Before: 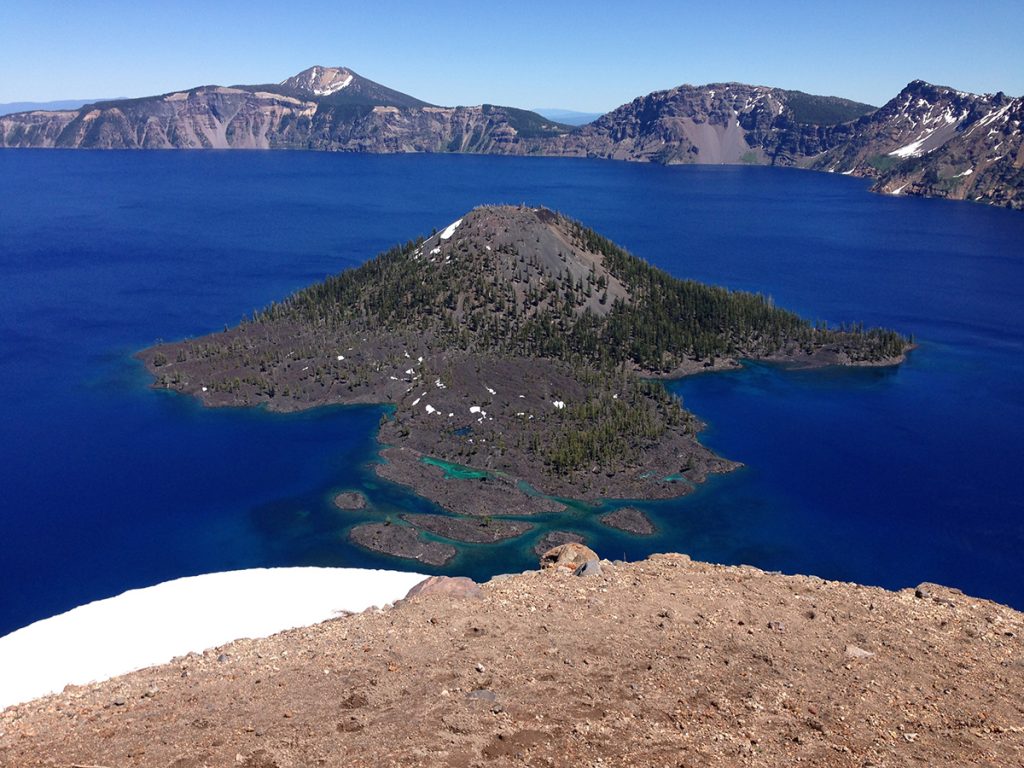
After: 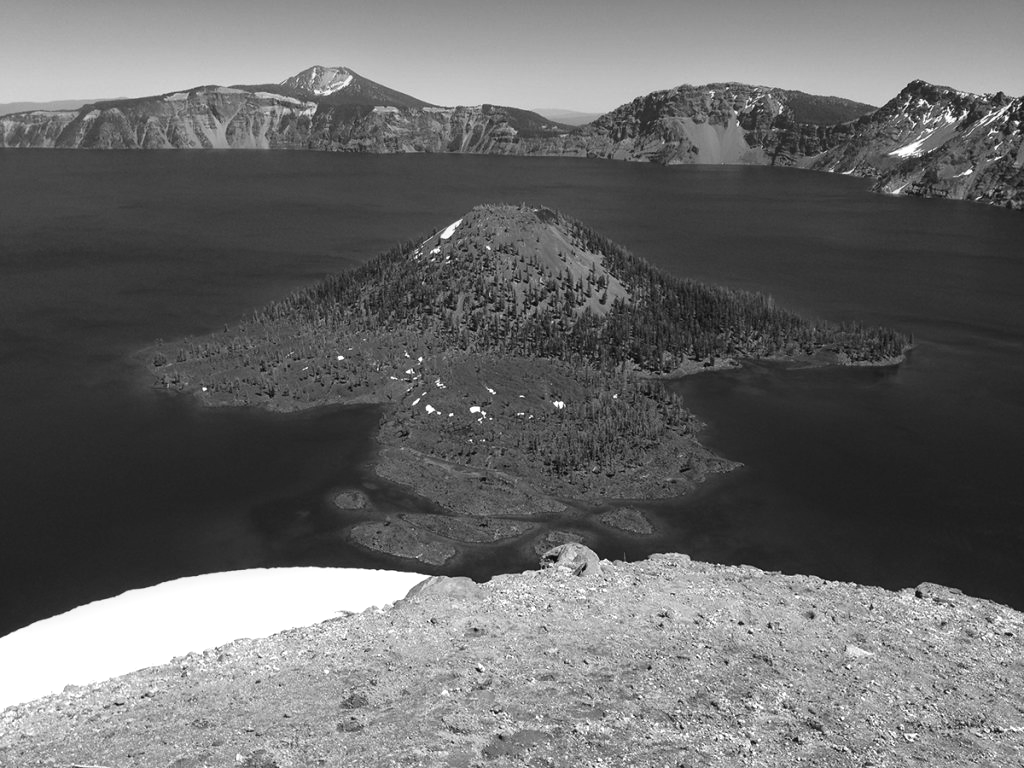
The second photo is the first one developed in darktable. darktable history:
monochrome: a 26.22, b 42.67, size 0.8
exposure: black level correction -0.002, exposure 0.54 EV, compensate highlight preservation false
